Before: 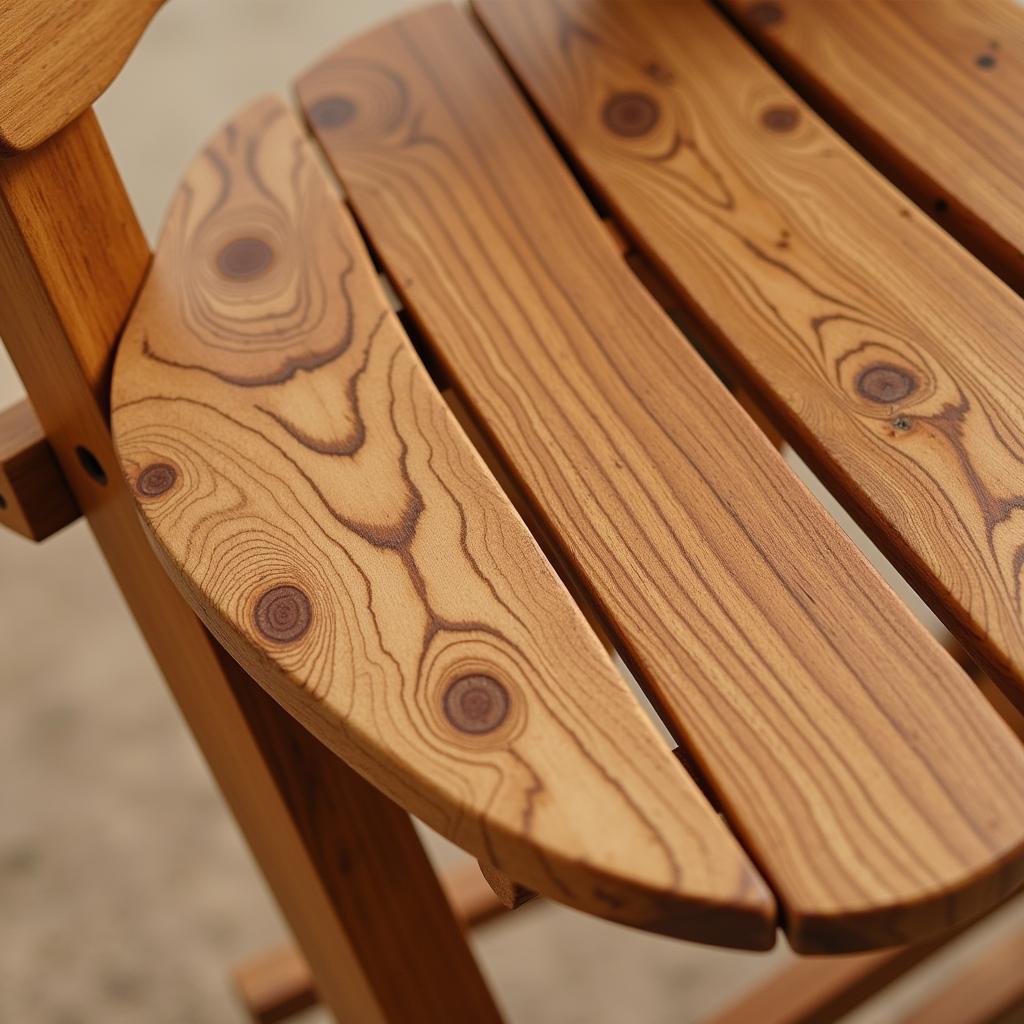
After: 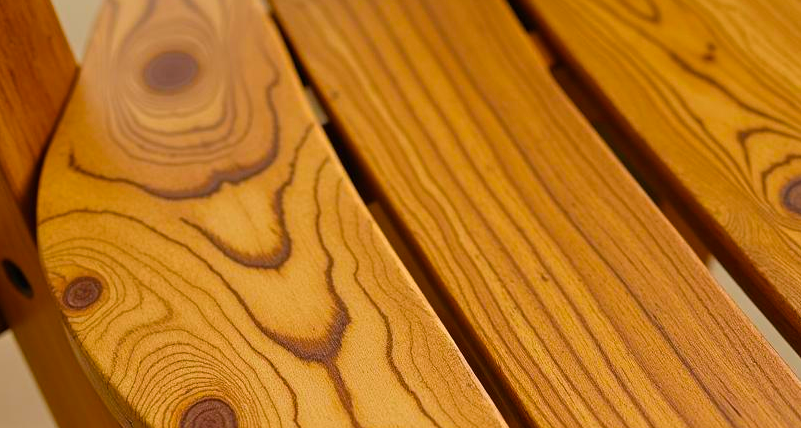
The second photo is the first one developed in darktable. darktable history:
crop: left 7.301%, top 18.35%, right 14.449%, bottom 39.775%
color balance rgb: linear chroma grading › global chroma 15.01%, perceptual saturation grading › global saturation -1.113%, global vibrance 50.054%
